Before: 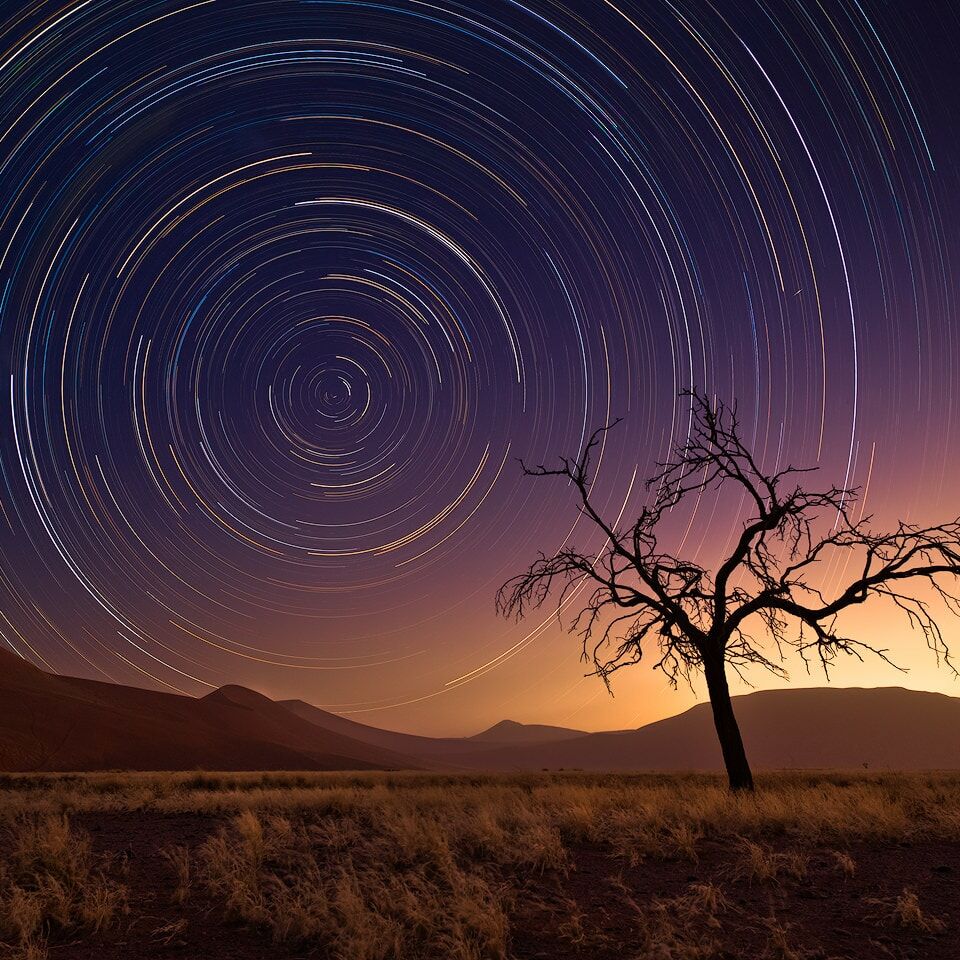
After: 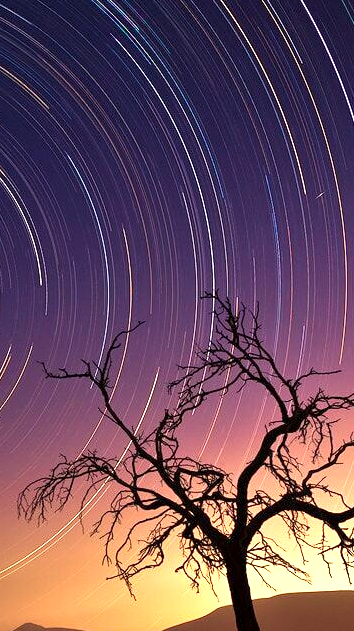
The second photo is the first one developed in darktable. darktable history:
local contrast: highlights 103%, shadows 100%, detail 119%, midtone range 0.2
velvia: on, module defaults
crop and rotate: left 49.89%, top 10.119%, right 13.187%, bottom 24.108%
exposure: exposure 0.765 EV, compensate exposure bias true, compensate highlight preservation false
